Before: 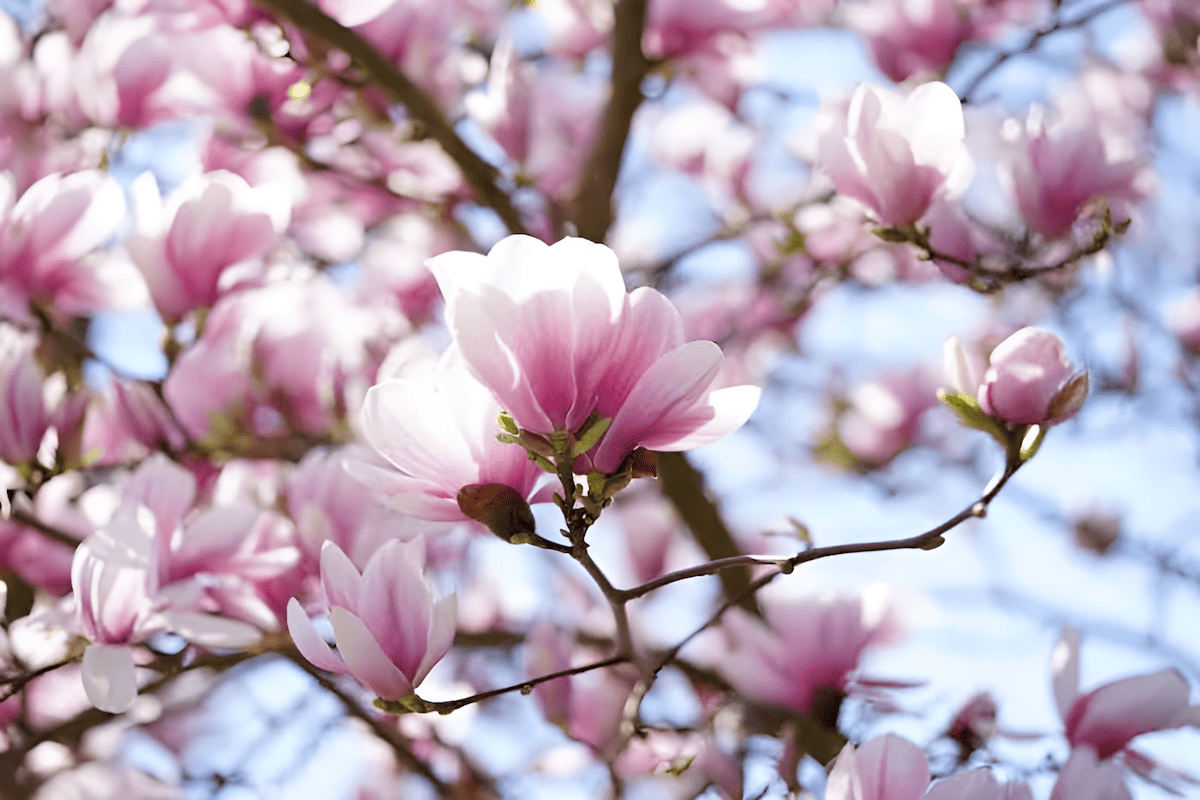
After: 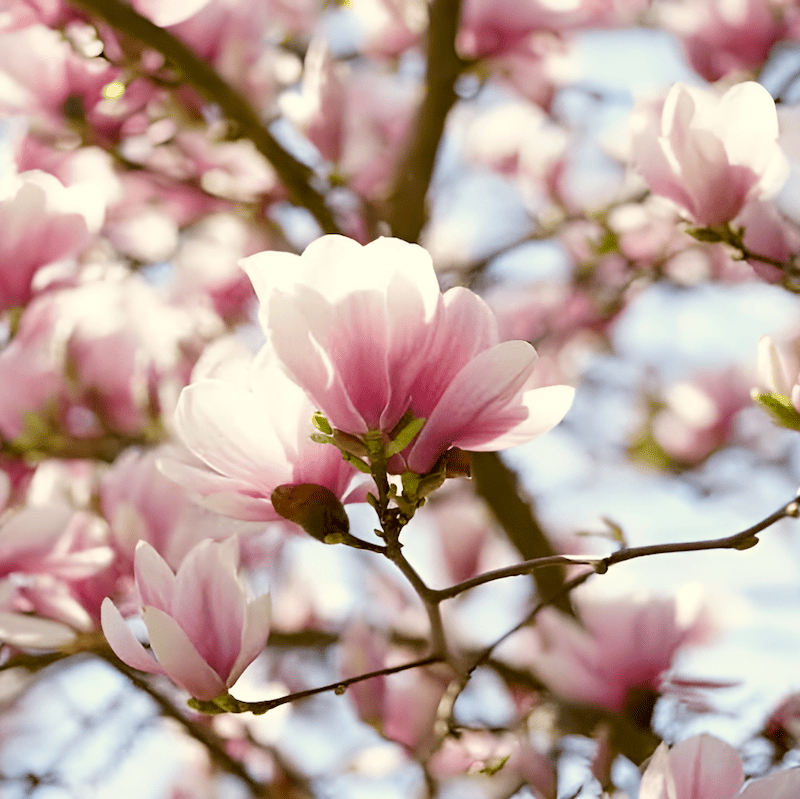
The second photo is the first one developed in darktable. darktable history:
color correction: highlights a* -1.43, highlights b* 10.12, shadows a* 0.395, shadows b* 19.35
crop and rotate: left 15.546%, right 17.787%
